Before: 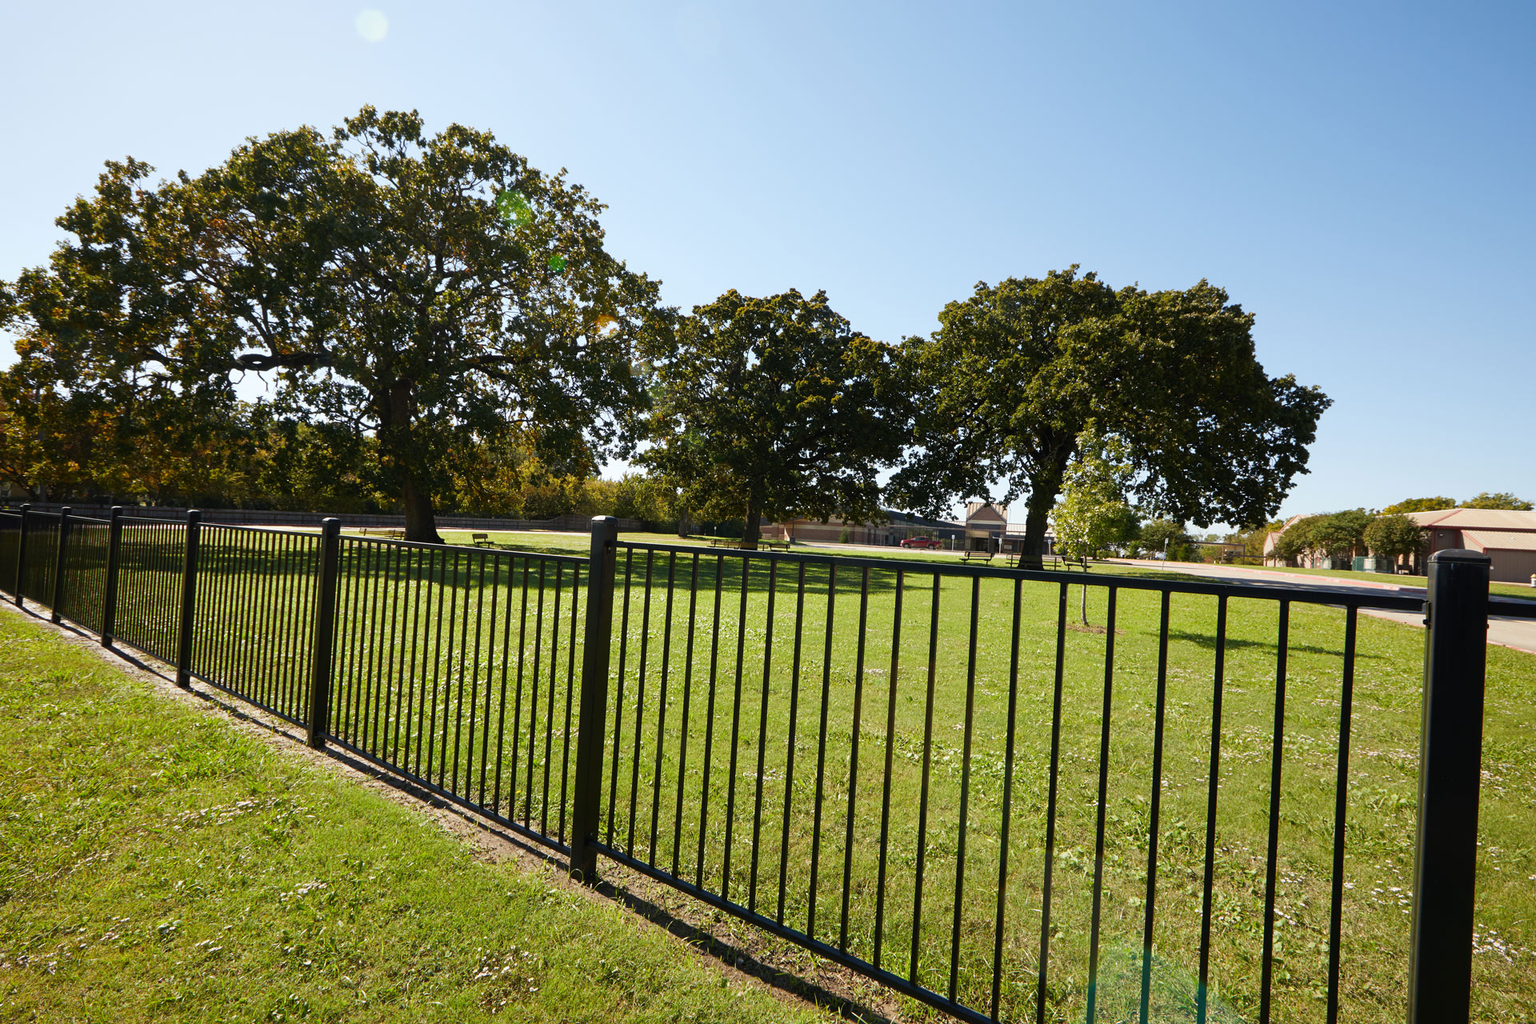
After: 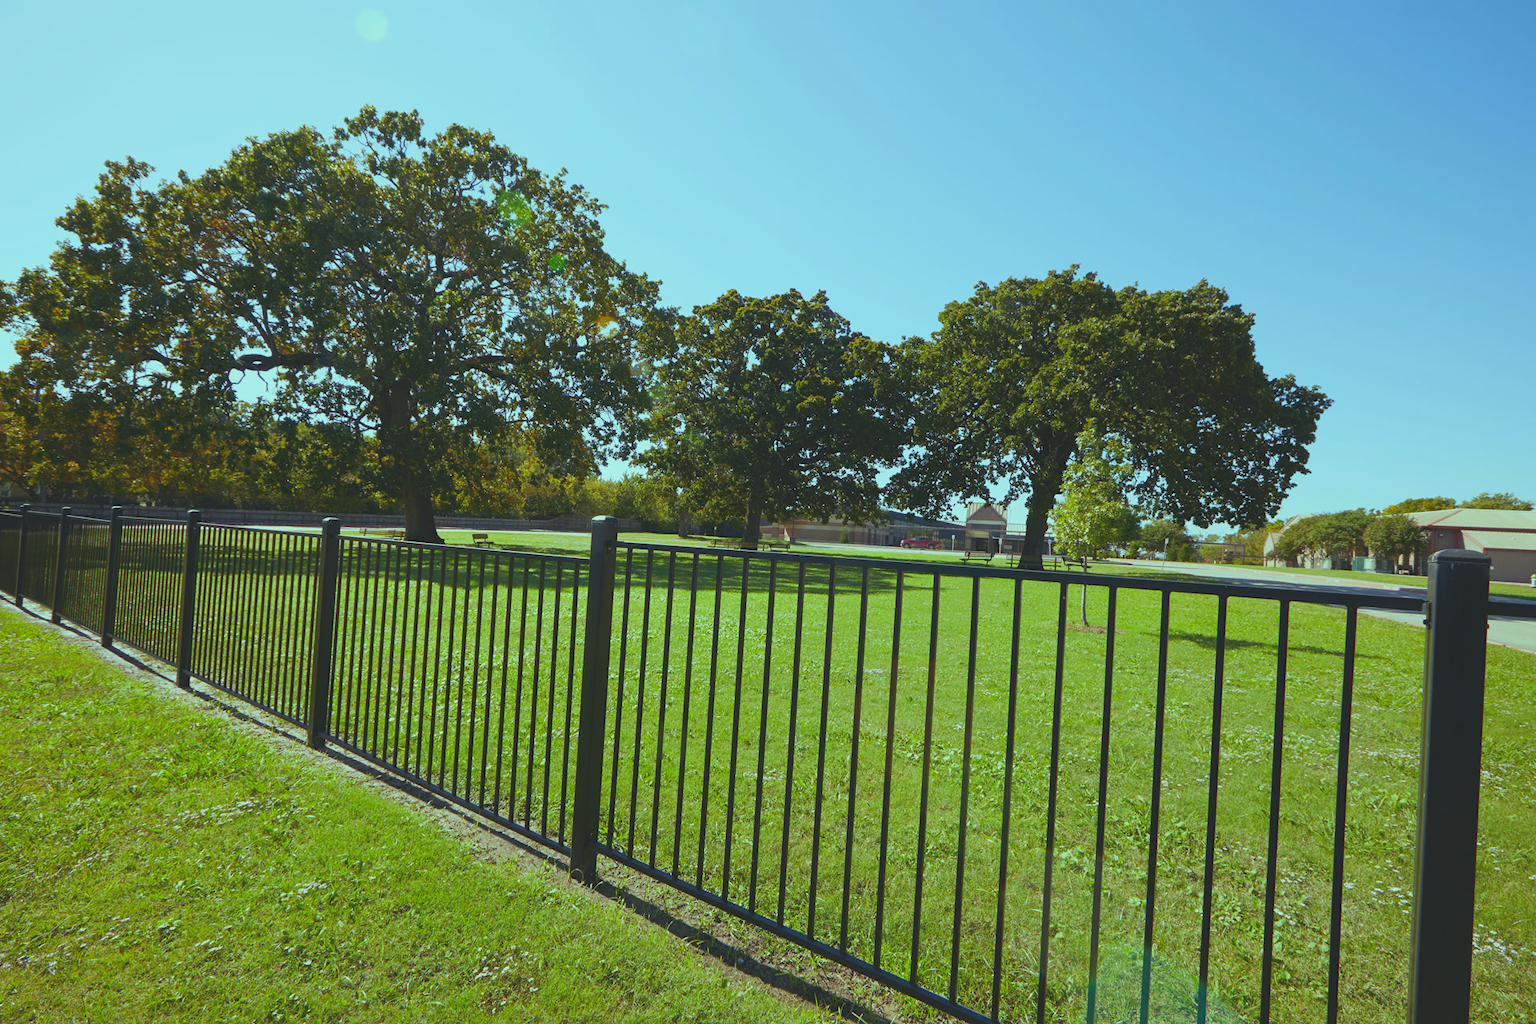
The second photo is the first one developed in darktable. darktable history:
exposure: exposure -0.021 EV, compensate highlight preservation false
contrast brightness saturation: contrast -0.28
color balance: mode lift, gamma, gain (sRGB), lift [0.997, 0.979, 1.021, 1.011], gamma [1, 1.084, 0.916, 0.998], gain [1, 0.87, 1.13, 1.101], contrast 4.55%, contrast fulcrum 38.24%, output saturation 104.09%
